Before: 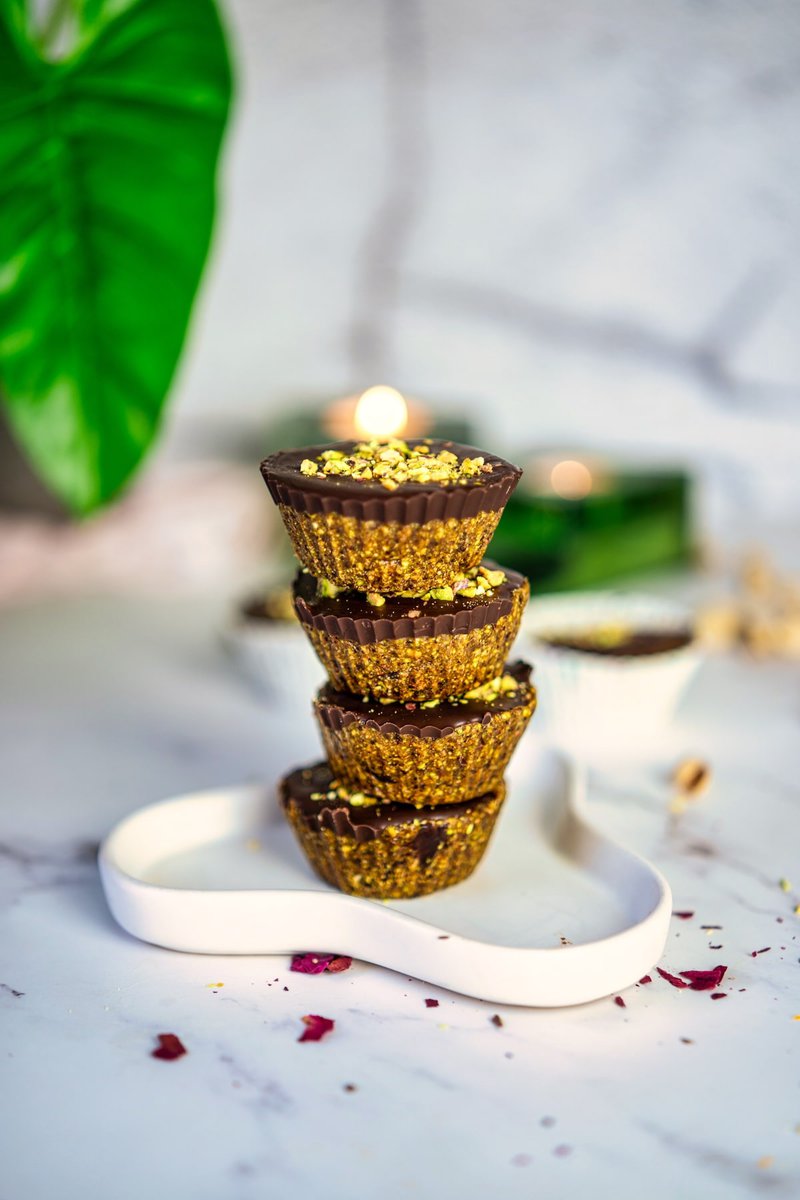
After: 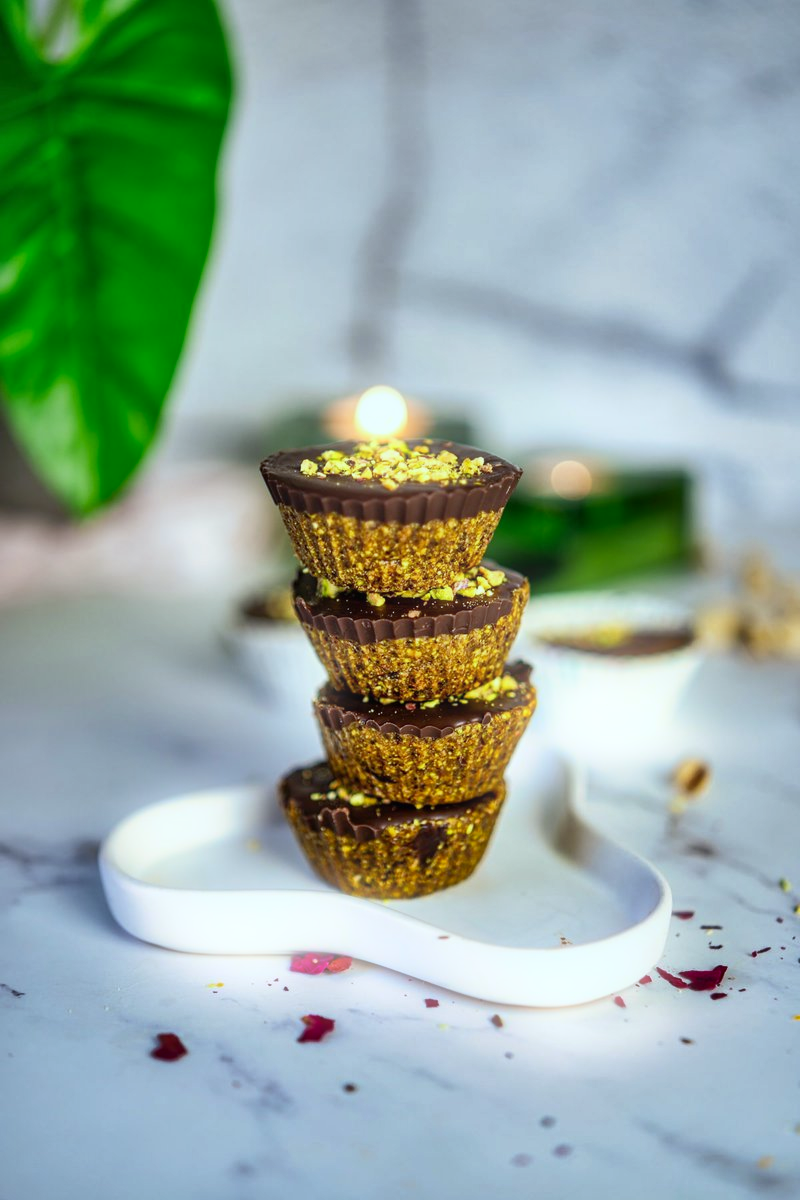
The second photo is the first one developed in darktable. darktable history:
tone equalizer: on, module defaults
shadows and highlights: shadows 43.71, white point adjustment -1.46, soften with gaussian
white balance: red 0.925, blue 1.046
bloom: size 5%, threshold 95%, strength 15%
